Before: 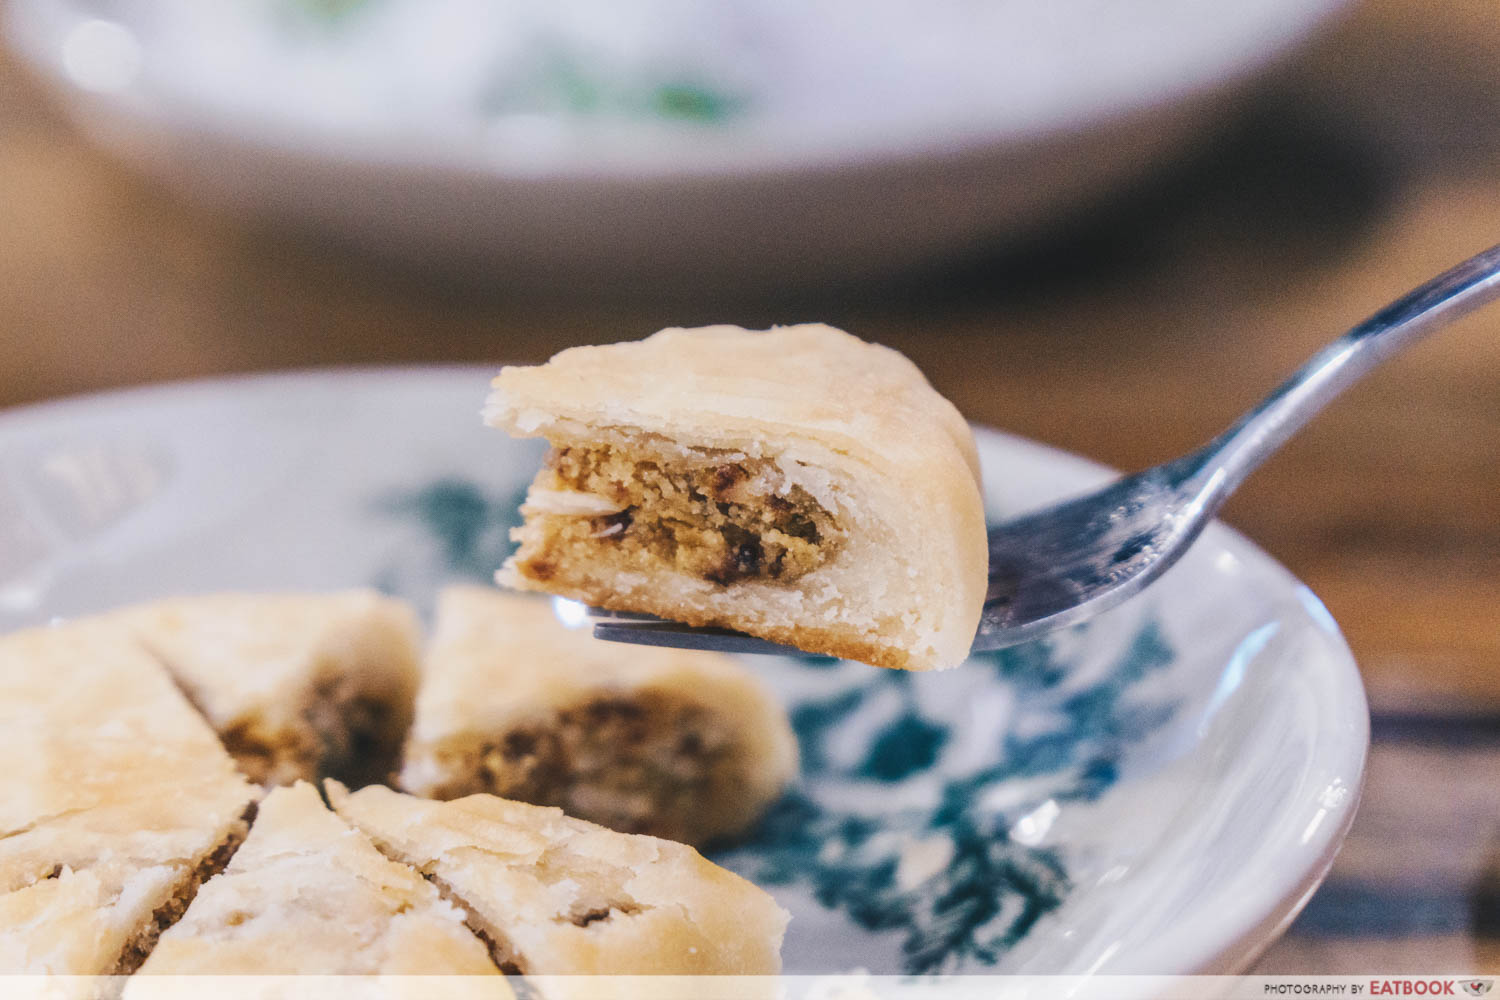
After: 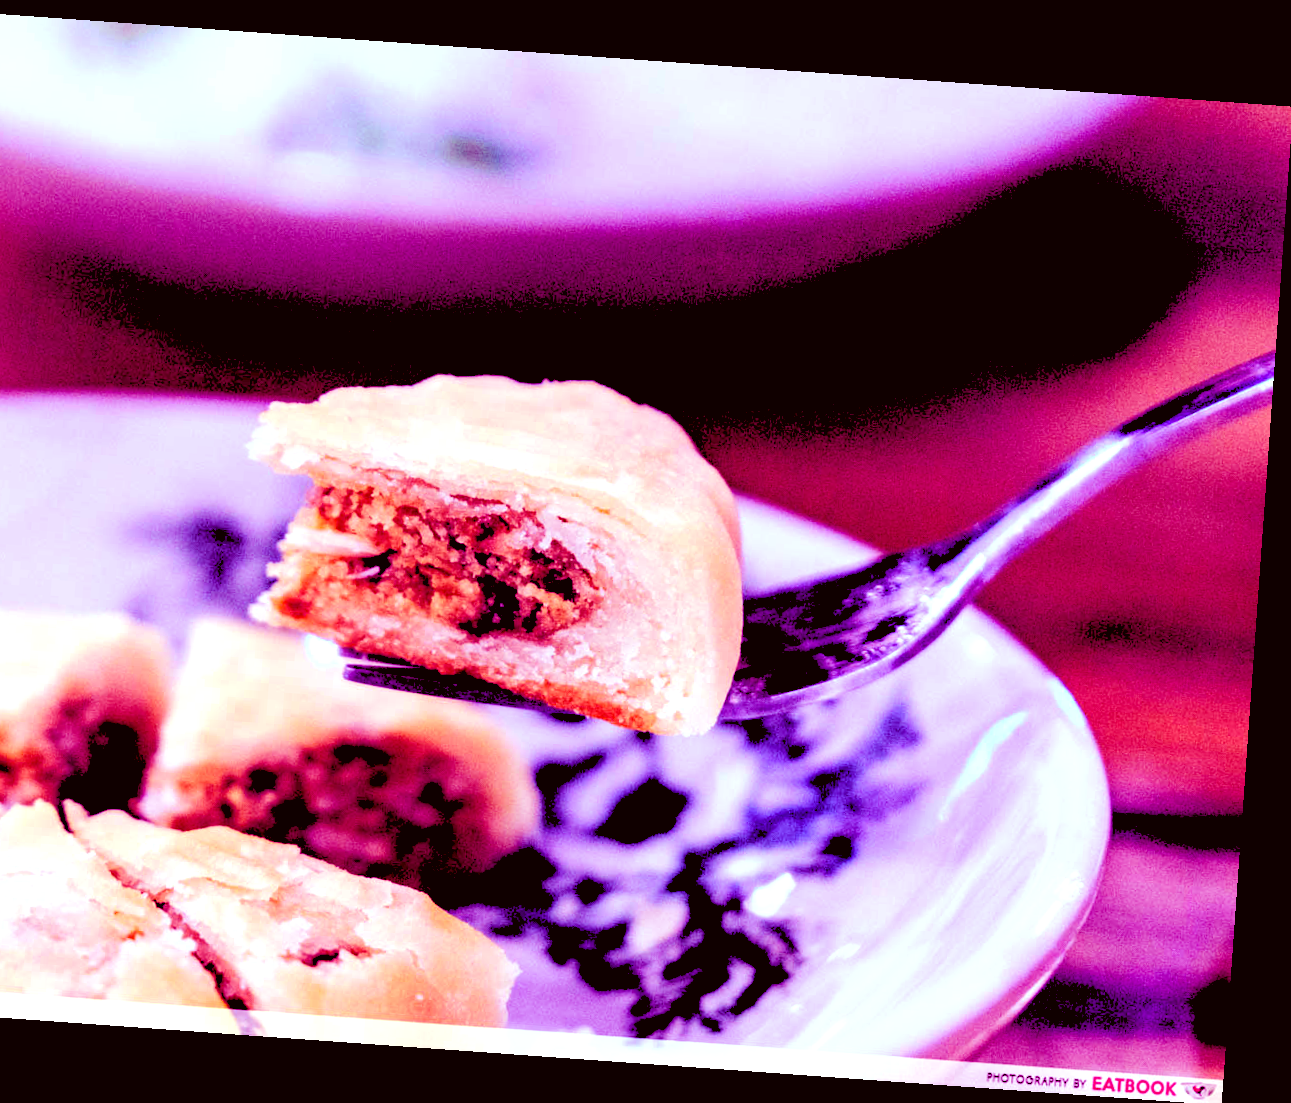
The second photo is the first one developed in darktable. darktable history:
exposure: exposure 0.6 EV, compensate highlight preservation false
haze removal: compatibility mode true, adaptive false
color correction: highlights a* -1.43, highlights b* 10.12, shadows a* 0.395, shadows b* 19.35
color balance: mode lift, gamma, gain (sRGB), lift [1, 1, 0.101, 1]
white balance: red 0.948, green 1.02, blue 1.176
rgb levels: levels [[0.027, 0.429, 0.996], [0, 0.5, 1], [0, 0.5, 1]]
rotate and perspective: rotation 4.1°, automatic cropping off
crop: left 17.582%, bottom 0.031%
